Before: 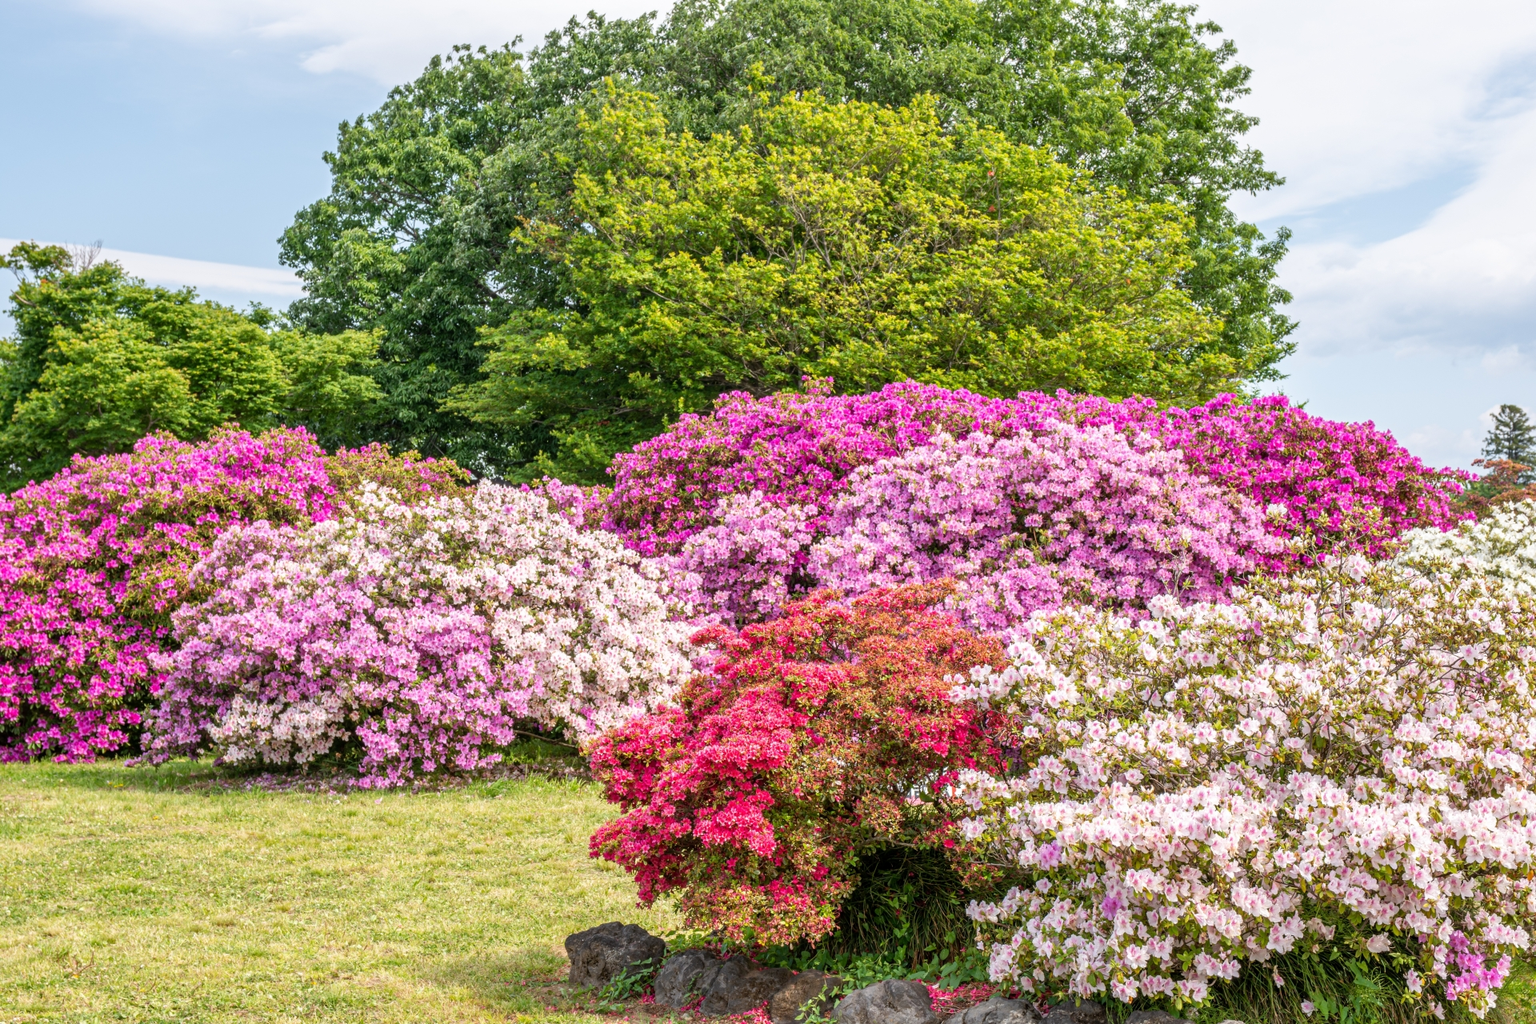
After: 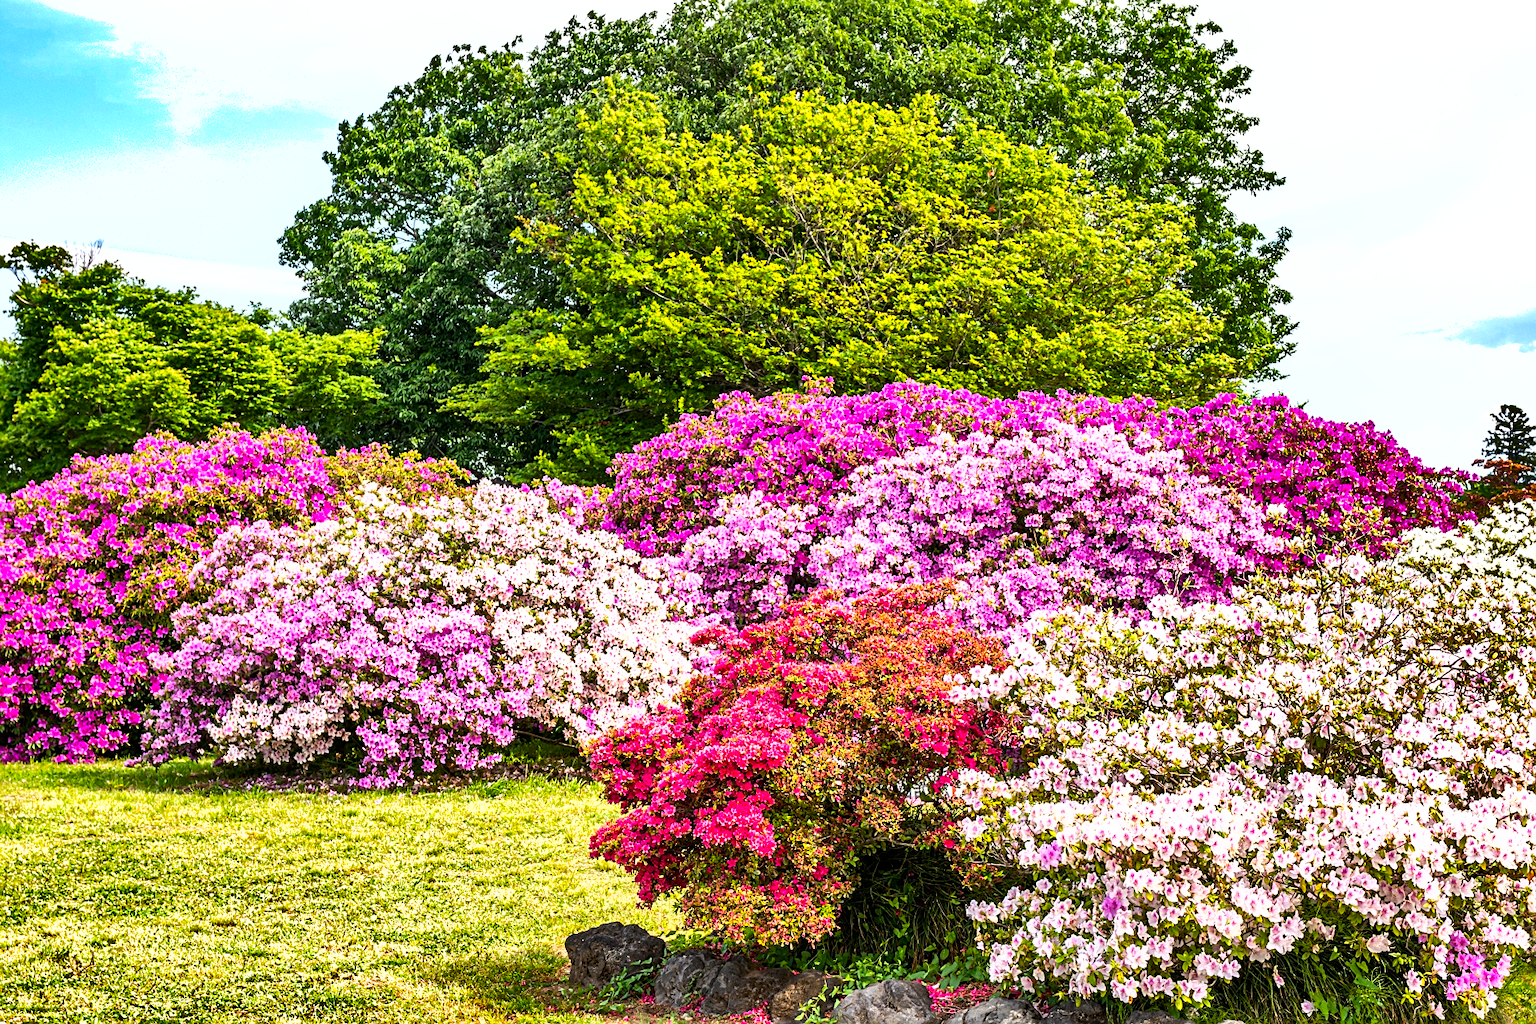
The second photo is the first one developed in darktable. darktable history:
tone equalizer: -8 EV -0.75 EV, -7 EV -0.7 EV, -6 EV -0.6 EV, -5 EV -0.4 EV, -3 EV 0.4 EV, -2 EV 0.6 EV, -1 EV 0.7 EV, +0 EV 0.75 EV, edges refinement/feathering 500, mask exposure compensation -1.57 EV, preserve details no
shadows and highlights: radius 108.52, shadows 40.68, highlights -72.88, low approximation 0.01, soften with gaussian
sharpen: on, module defaults
color balance rgb: perceptual saturation grading › global saturation 25%, global vibrance 20%
